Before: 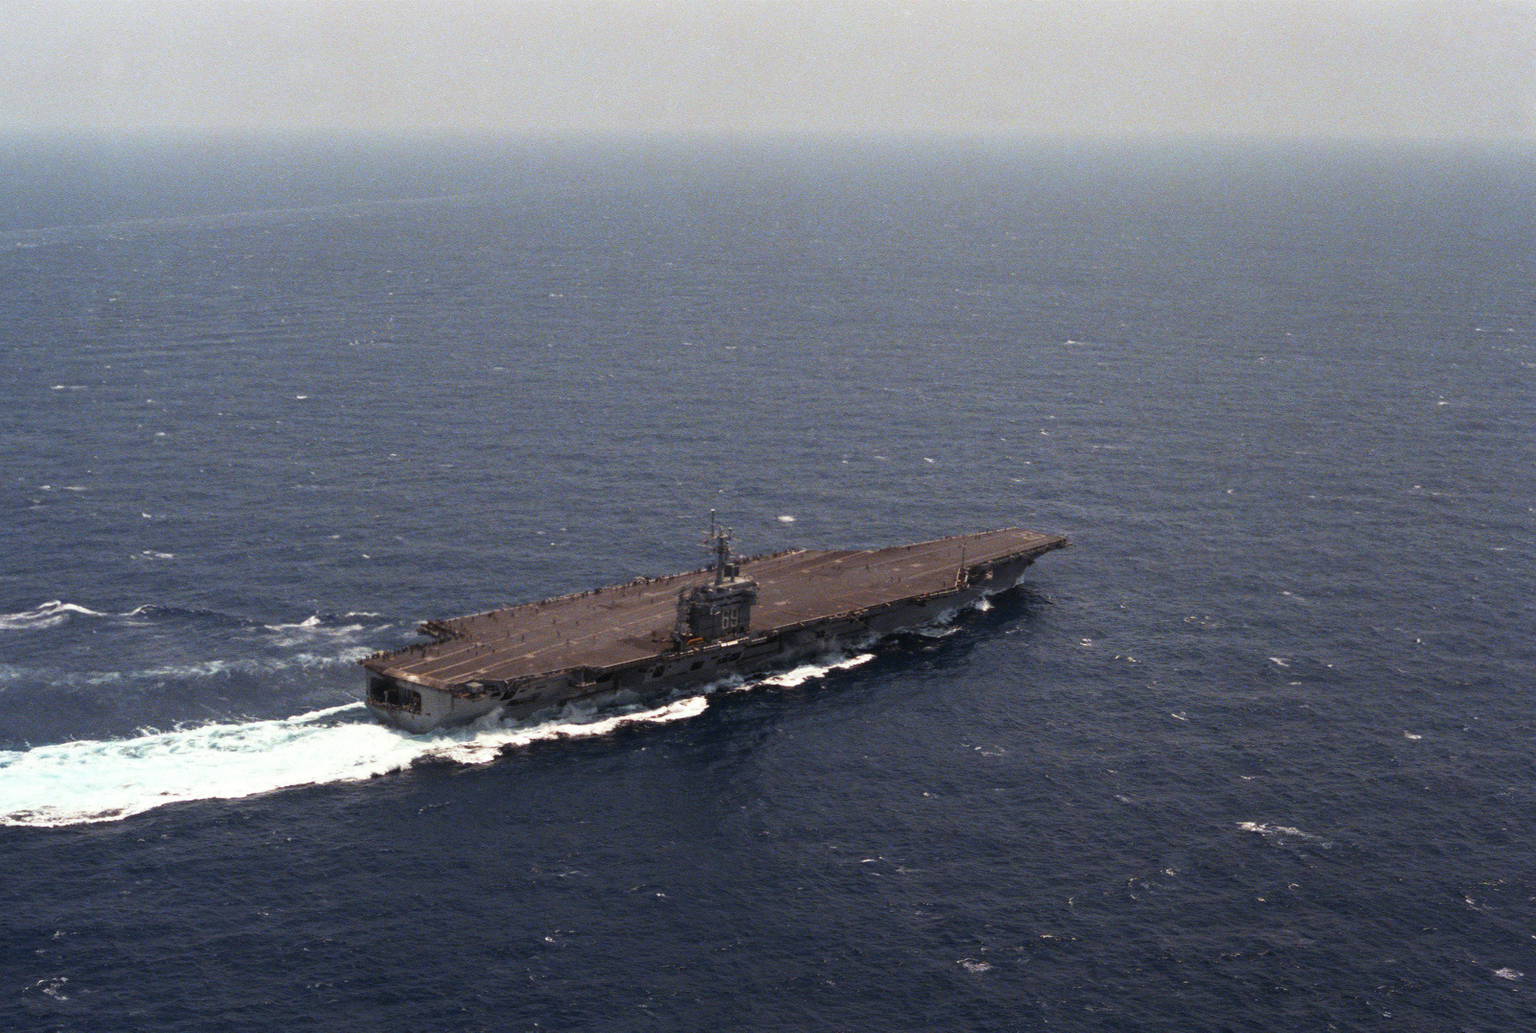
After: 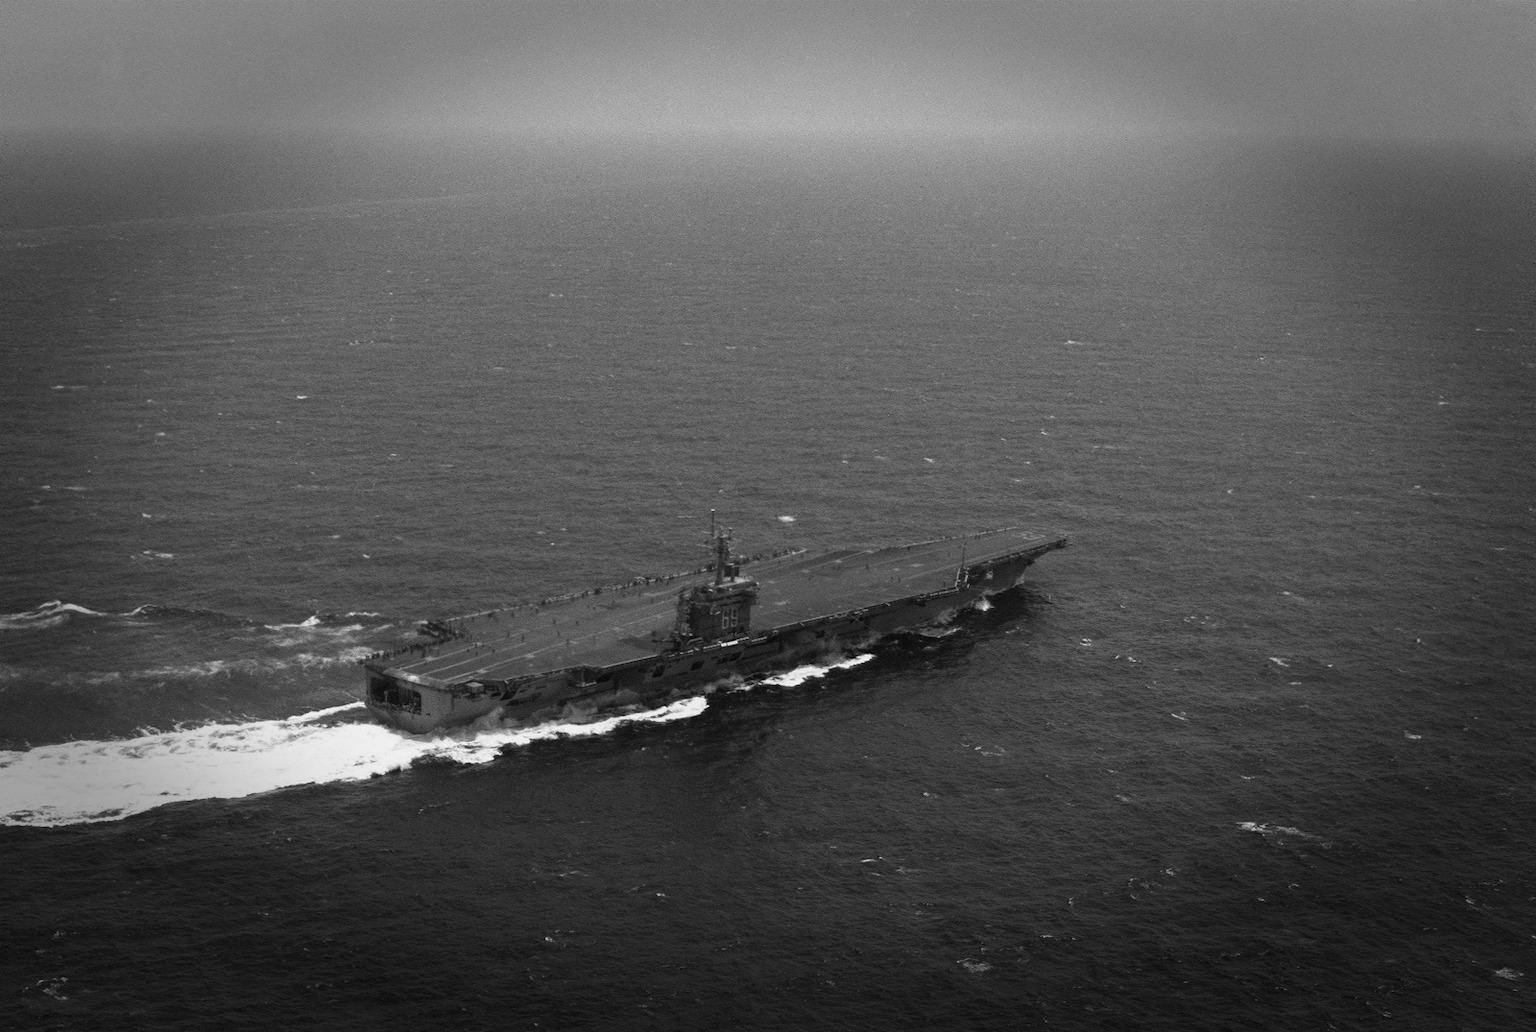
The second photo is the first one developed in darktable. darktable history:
monochrome: a -11.7, b 1.62, size 0.5, highlights 0.38
color correction: highlights a* 17.03, highlights b* 0.205, shadows a* -15.38, shadows b* -14.56, saturation 1.5
vignetting: fall-off start 66.7%, fall-off radius 39.74%, brightness -0.576, saturation -0.258, automatic ratio true, width/height ratio 0.671, dithering 16-bit output
